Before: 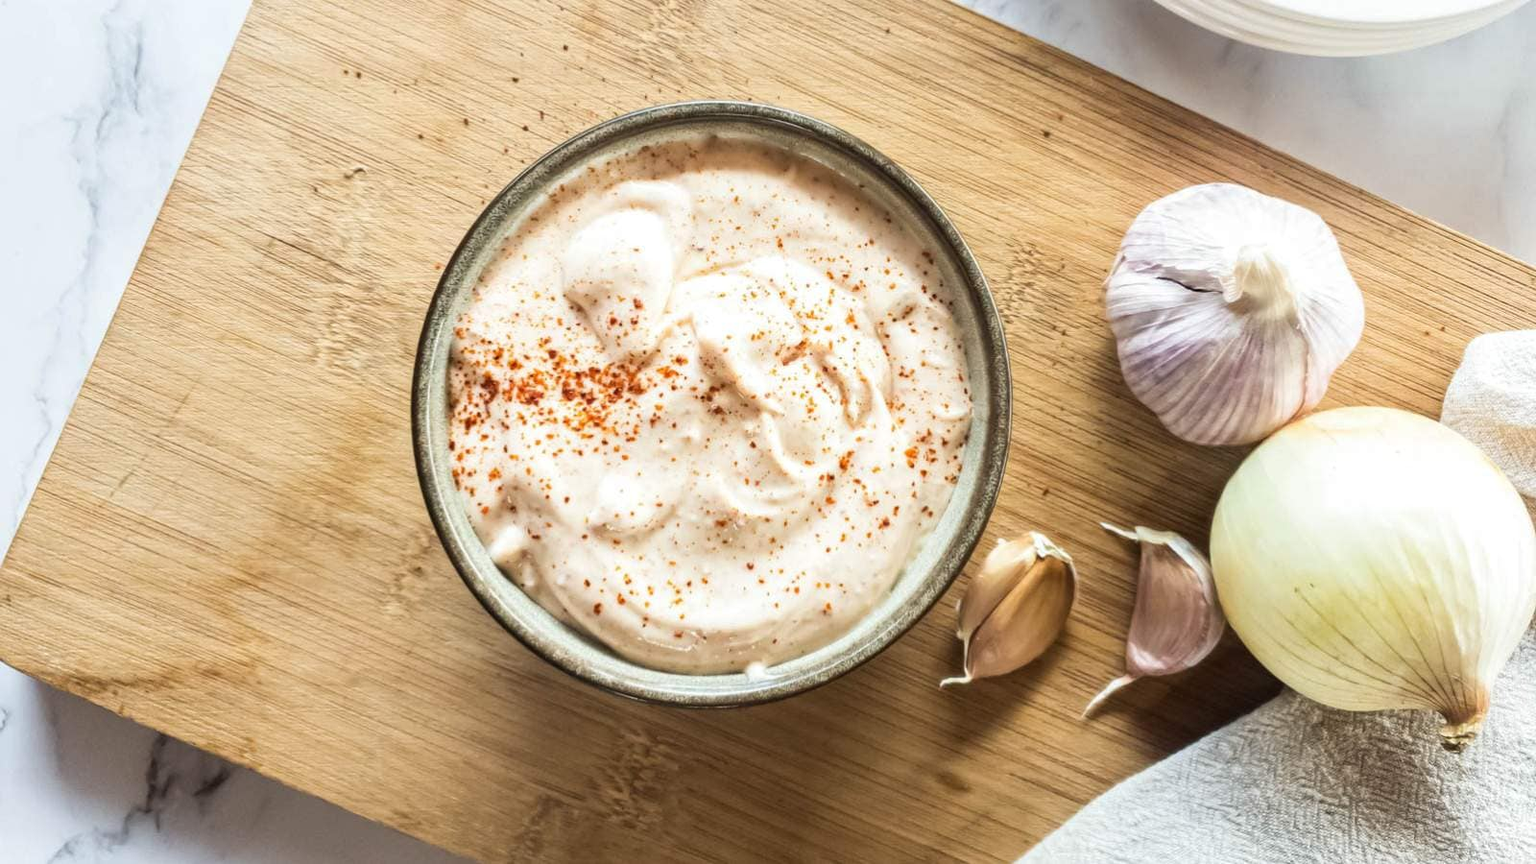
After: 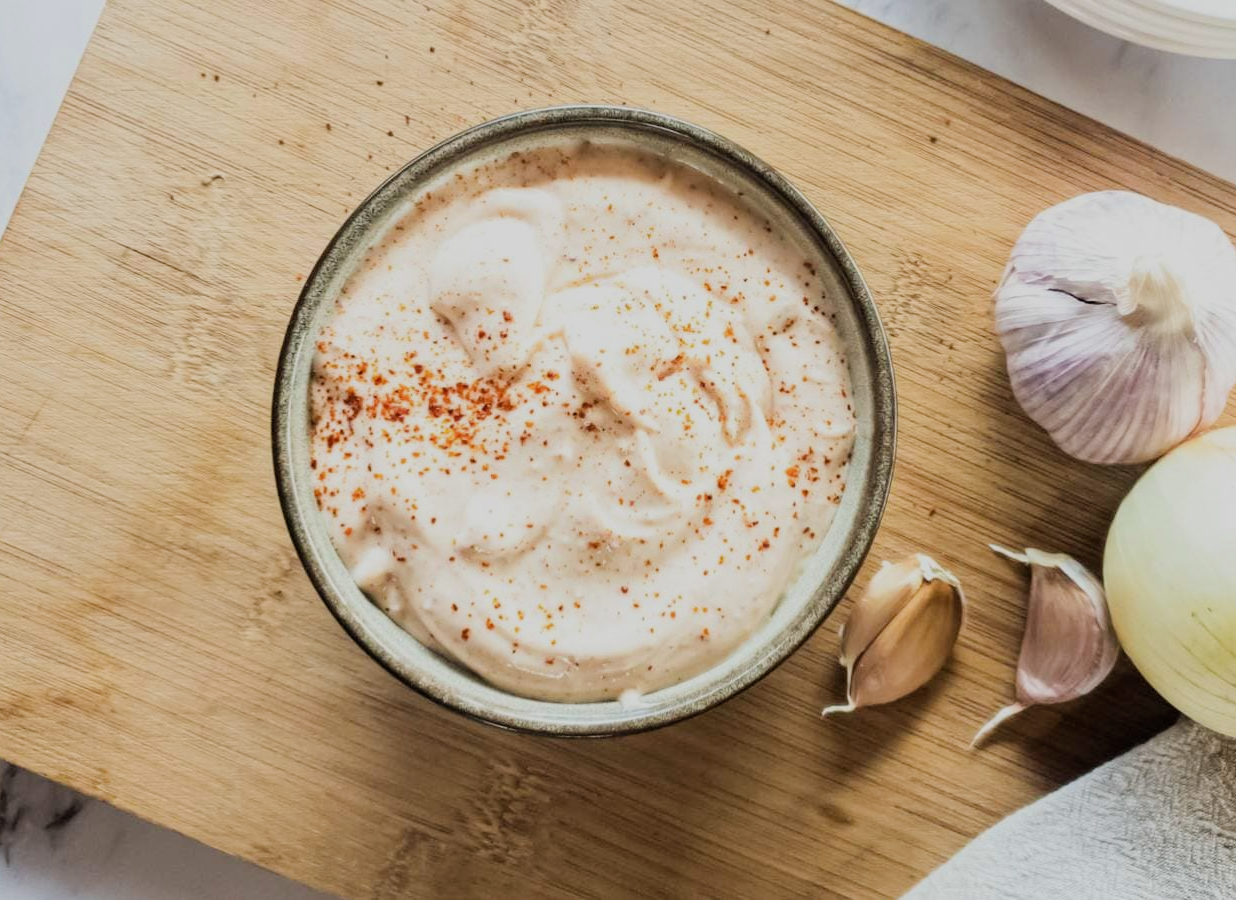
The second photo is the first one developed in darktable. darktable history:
filmic rgb: black relative exposure -7.65 EV, white relative exposure 4.56 EV, hardness 3.61
crop: left 9.869%, right 12.795%
